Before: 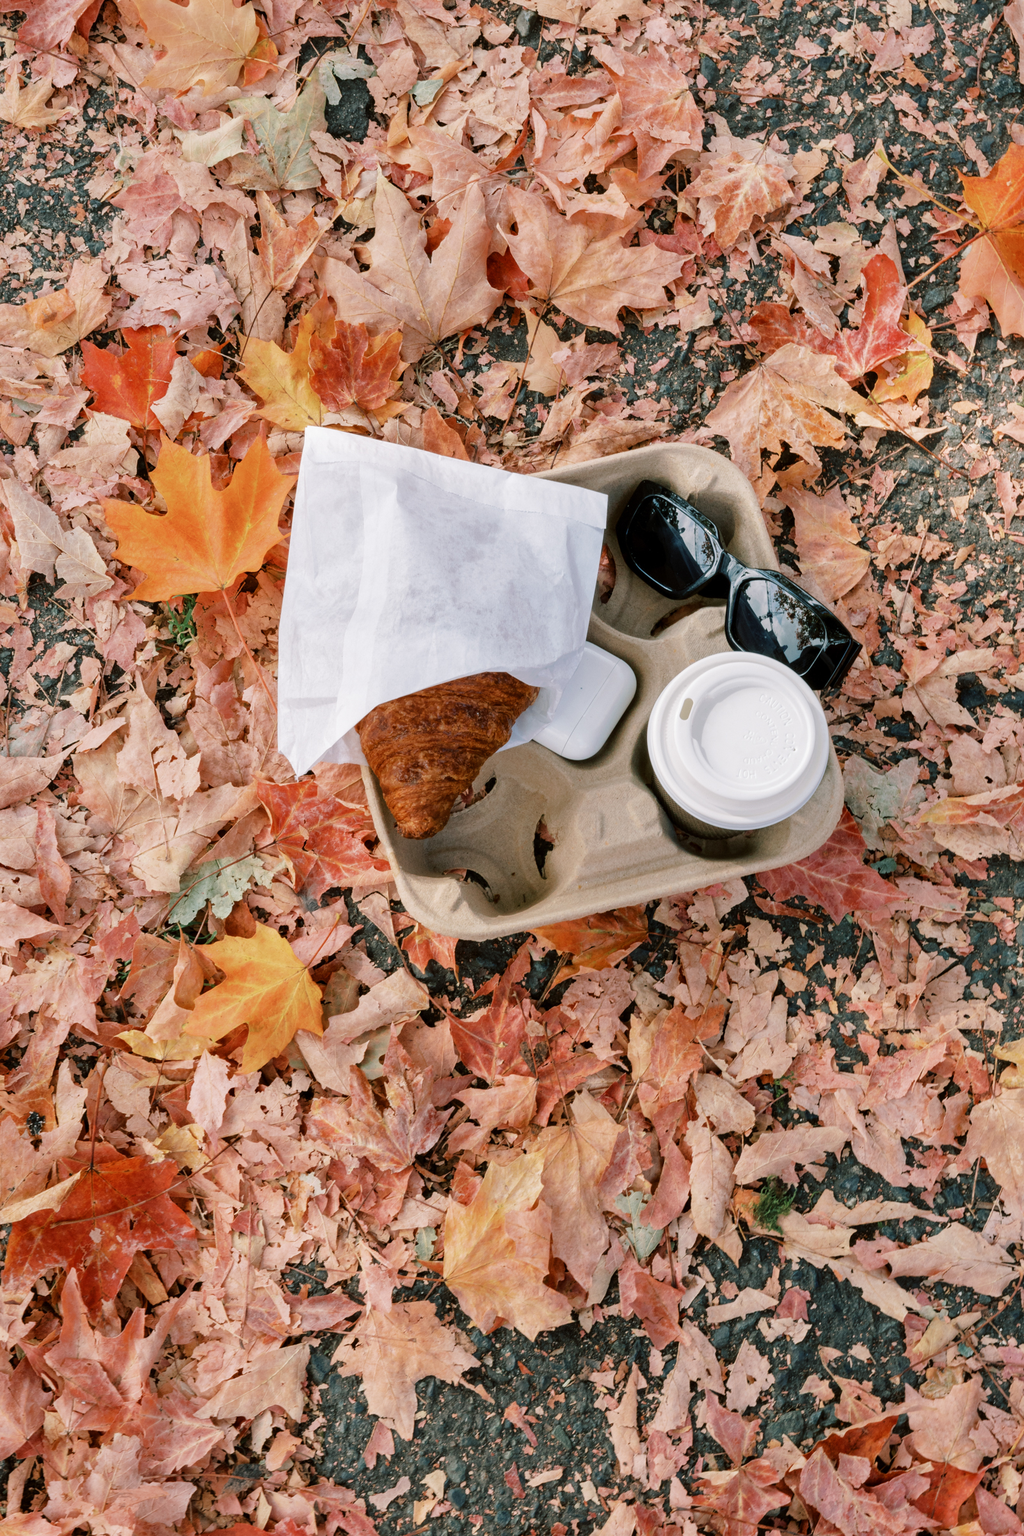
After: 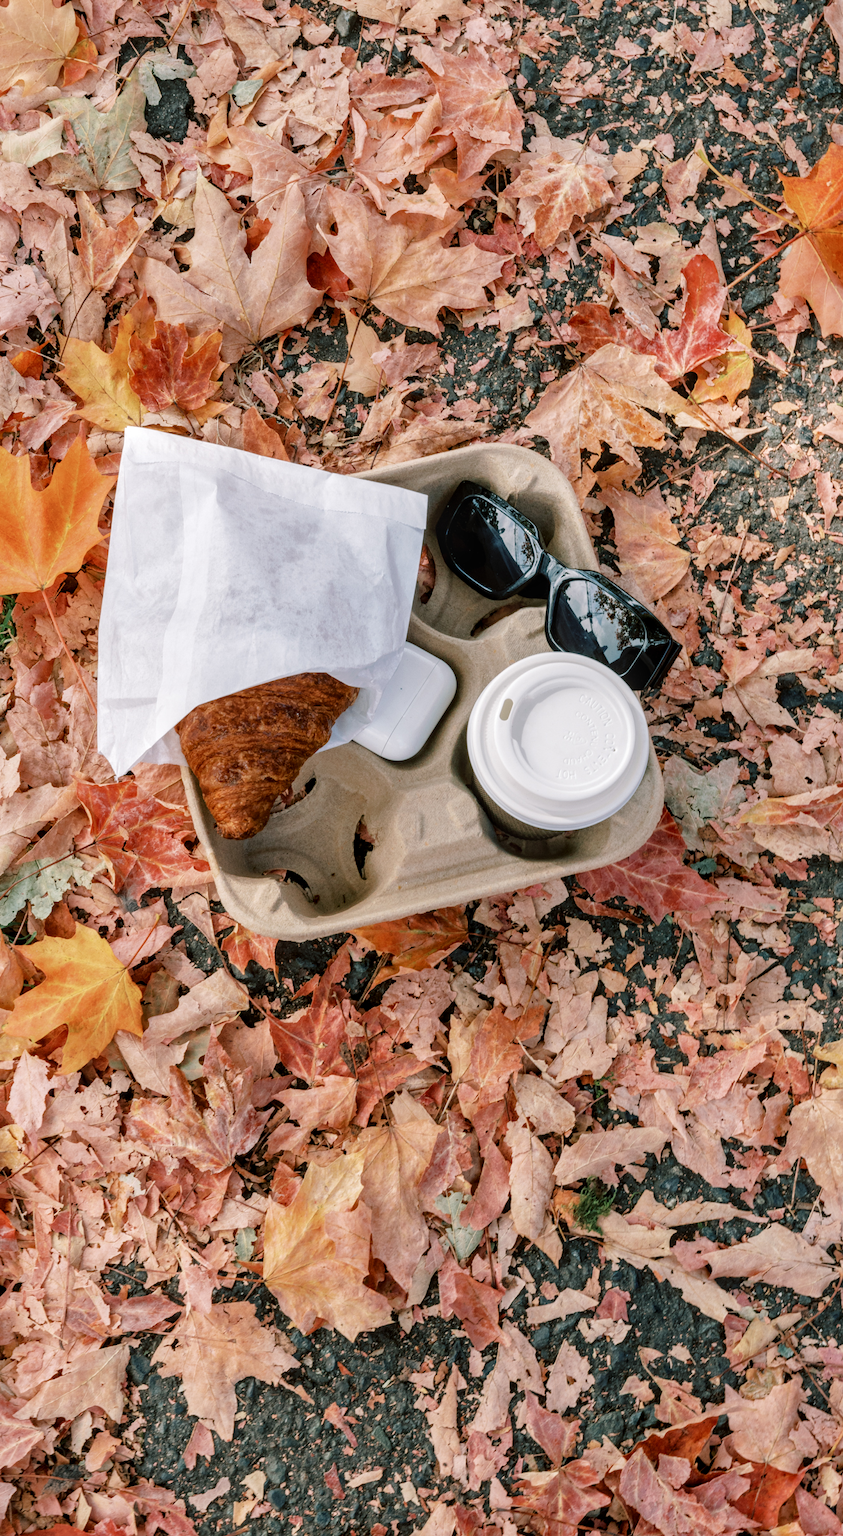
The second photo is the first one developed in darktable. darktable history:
crop: left 17.686%, bottom 0.034%
local contrast: on, module defaults
